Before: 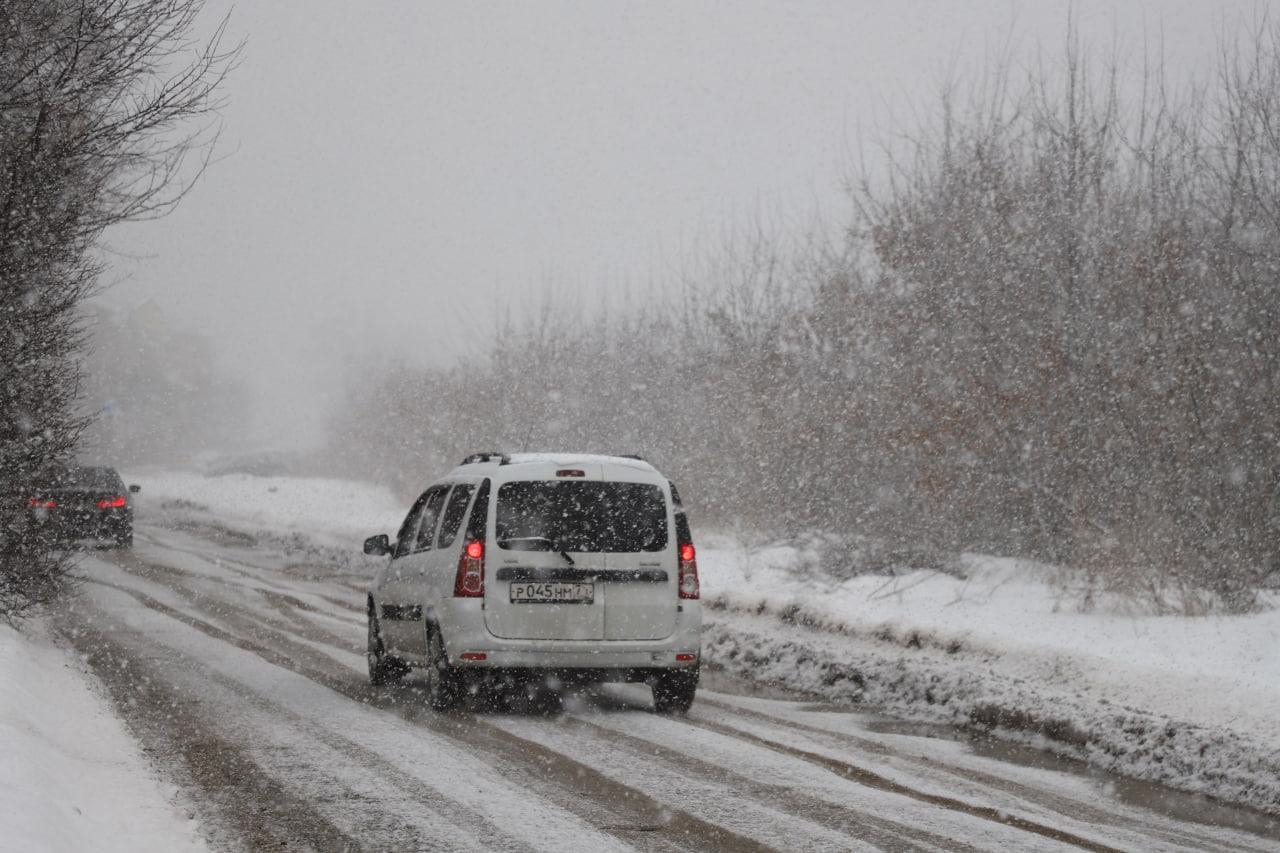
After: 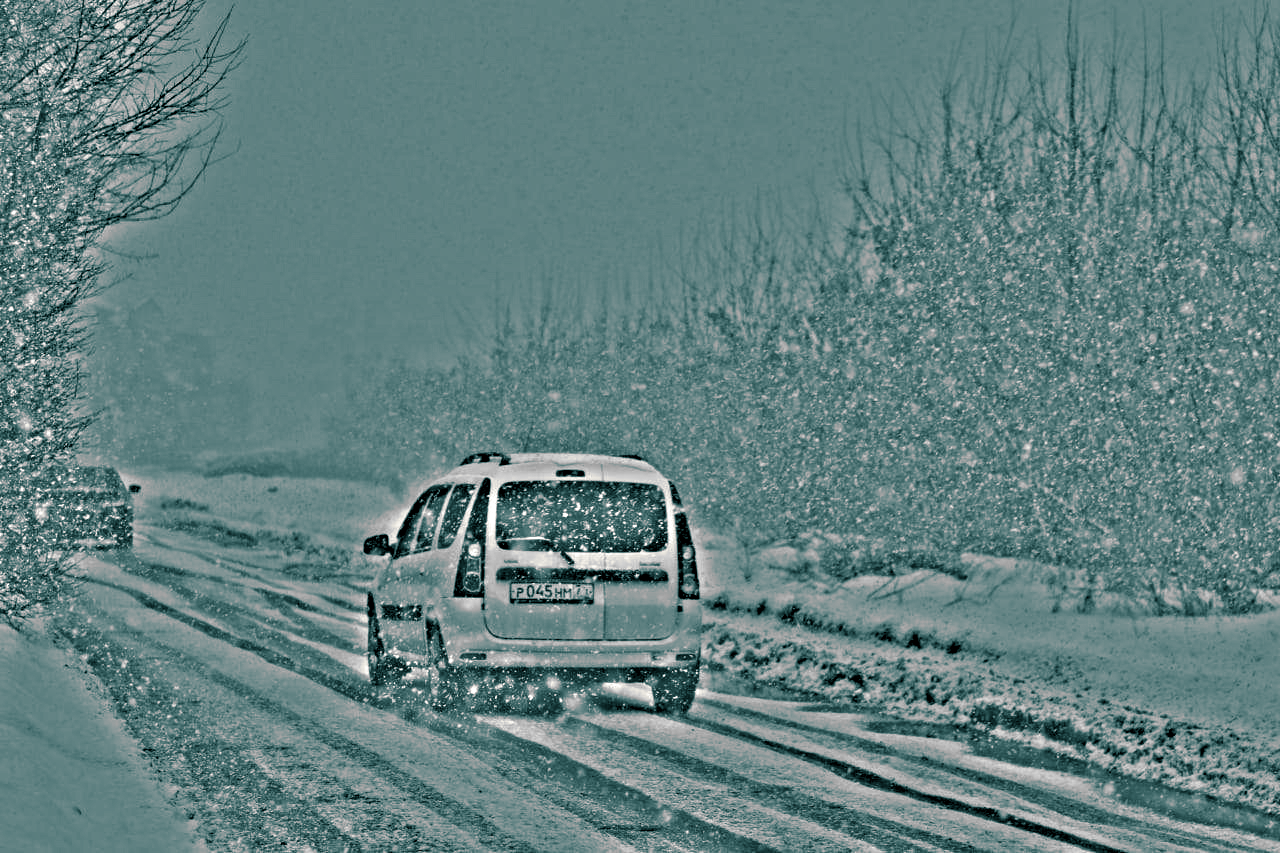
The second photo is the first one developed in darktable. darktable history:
highpass: on, module defaults
split-toning: shadows › hue 186.43°, highlights › hue 49.29°, compress 30.29%
white balance: red 0.967, blue 1.119, emerald 0.756
